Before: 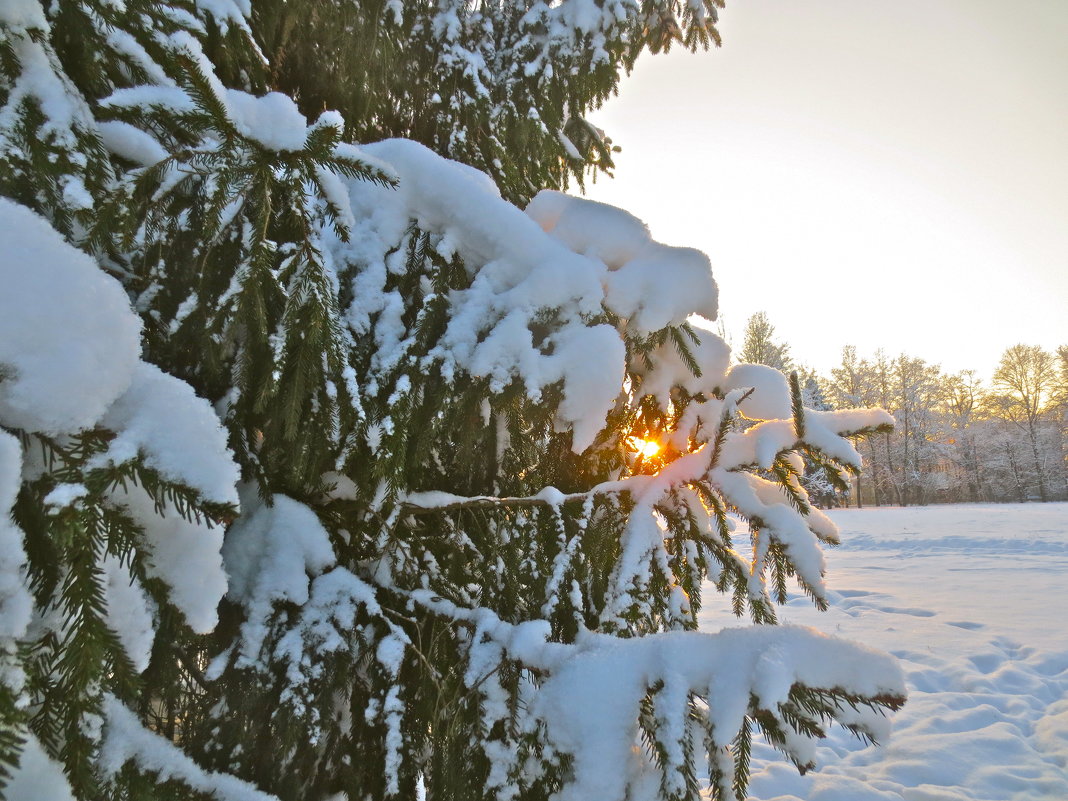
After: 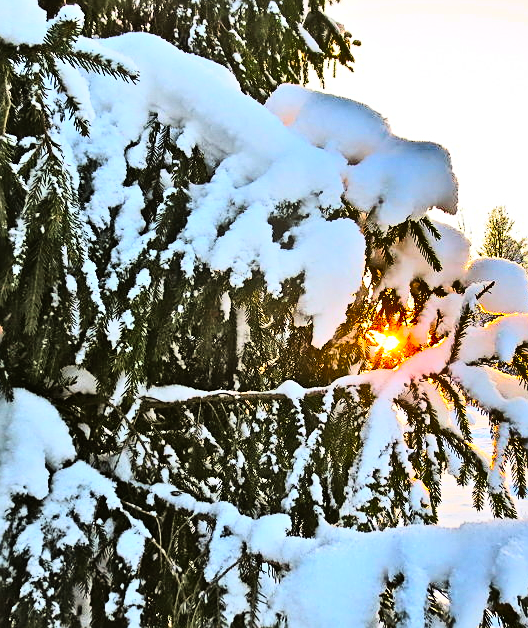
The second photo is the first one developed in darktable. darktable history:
rgb curve: curves: ch0 [(0, 0) (0.21, 0.15) (0.24, 0.21) (0.5, 0.75) (0.75, 0.96) (0.89, 0.99) (1, 1)]; ch1 [(0, 0.02) (0.21, 0.13) (0.25, 0.2) (0.5, 0.67) (0.75, 0.9) (0.89, 0.97) (1, 1)]; ch2 [(0, 0.02) (0.21, 0.13) (0.25, 0.2) (0.5, 0.67) (0.75, 0.9) (0.89, 0.97) (1, 1)], compensate middle gray true
sharpen: on, module defaults
crop and rotate: angle 0.02°, left 24.353%, top 13.219%, right 26.156%, bottom 8.224%
shadows and highlights: shadows 20.91, highlights -82.73, soften with gaussian
color balance: output saturation 110%
